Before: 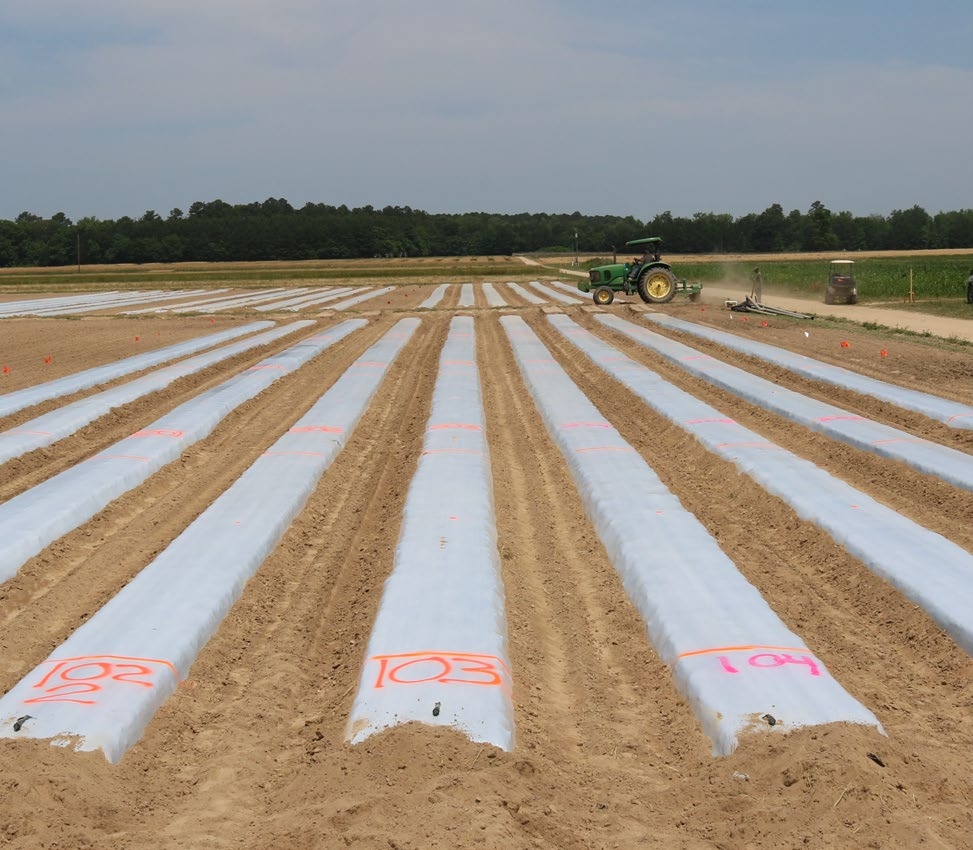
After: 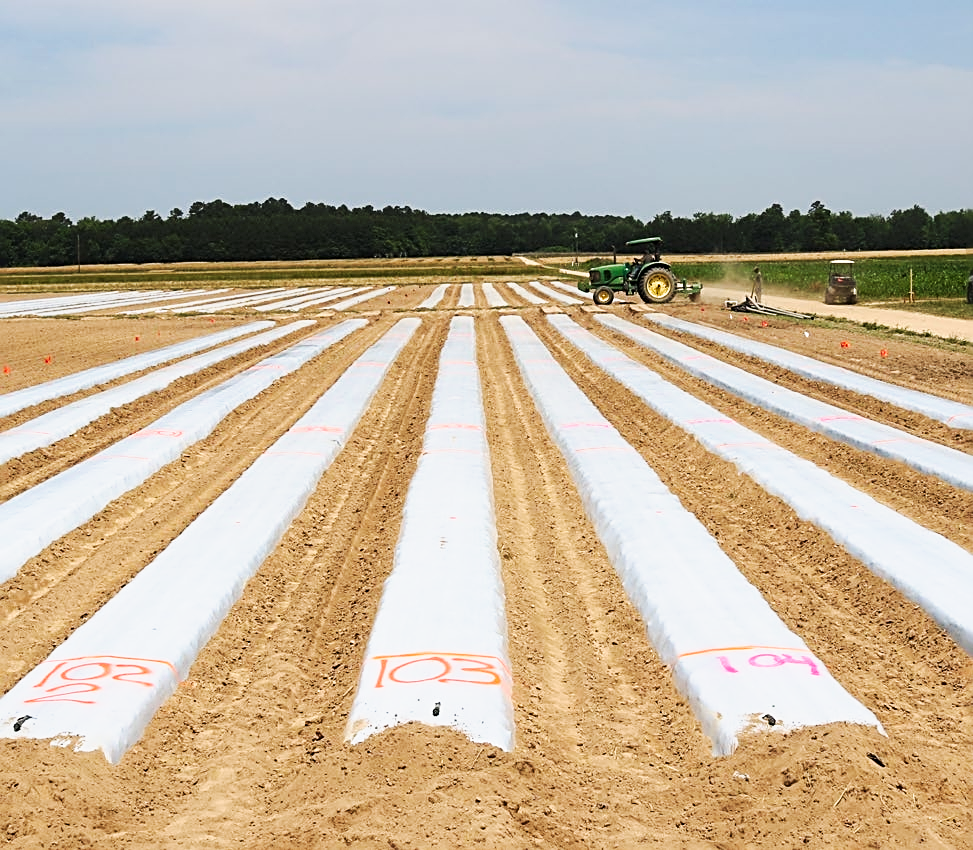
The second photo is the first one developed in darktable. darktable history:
tone curve: curves: ch0 [(0, 0) (0.003, 0.003) (0.011, 0.009) (0.025, 0.022) (0.044, 0.037) (0.069, 0.051) (0.1, 0.079) (0.136, 0.114) (0.177, 0.152) (0.224, 0.212) (0.277, 0.281) (0.335, 0.358) (0.399, 0.459) (0.468, 0.573) (0.543, 0.684) (0.623, 0.779) (0.709, 0.866) (0.801, 0.949) (0.898, 0.98) (1, 1)], preserve colors none
sharpen: radius 2.584, amount 0.688
